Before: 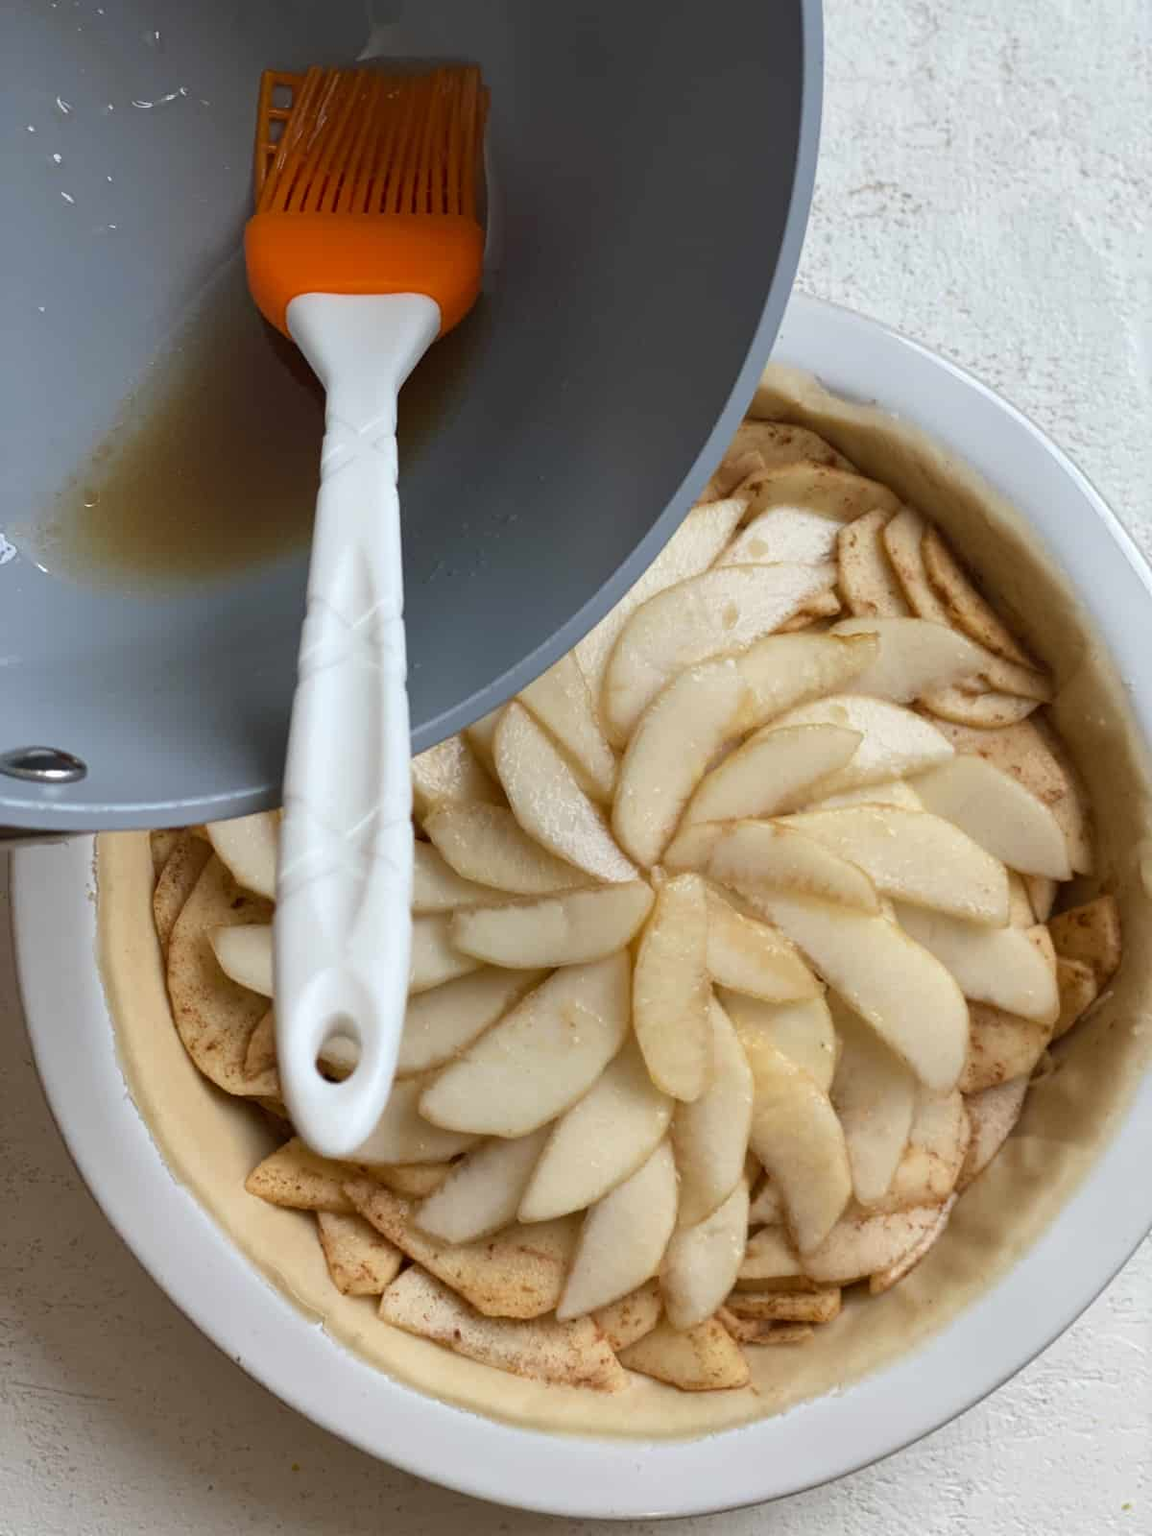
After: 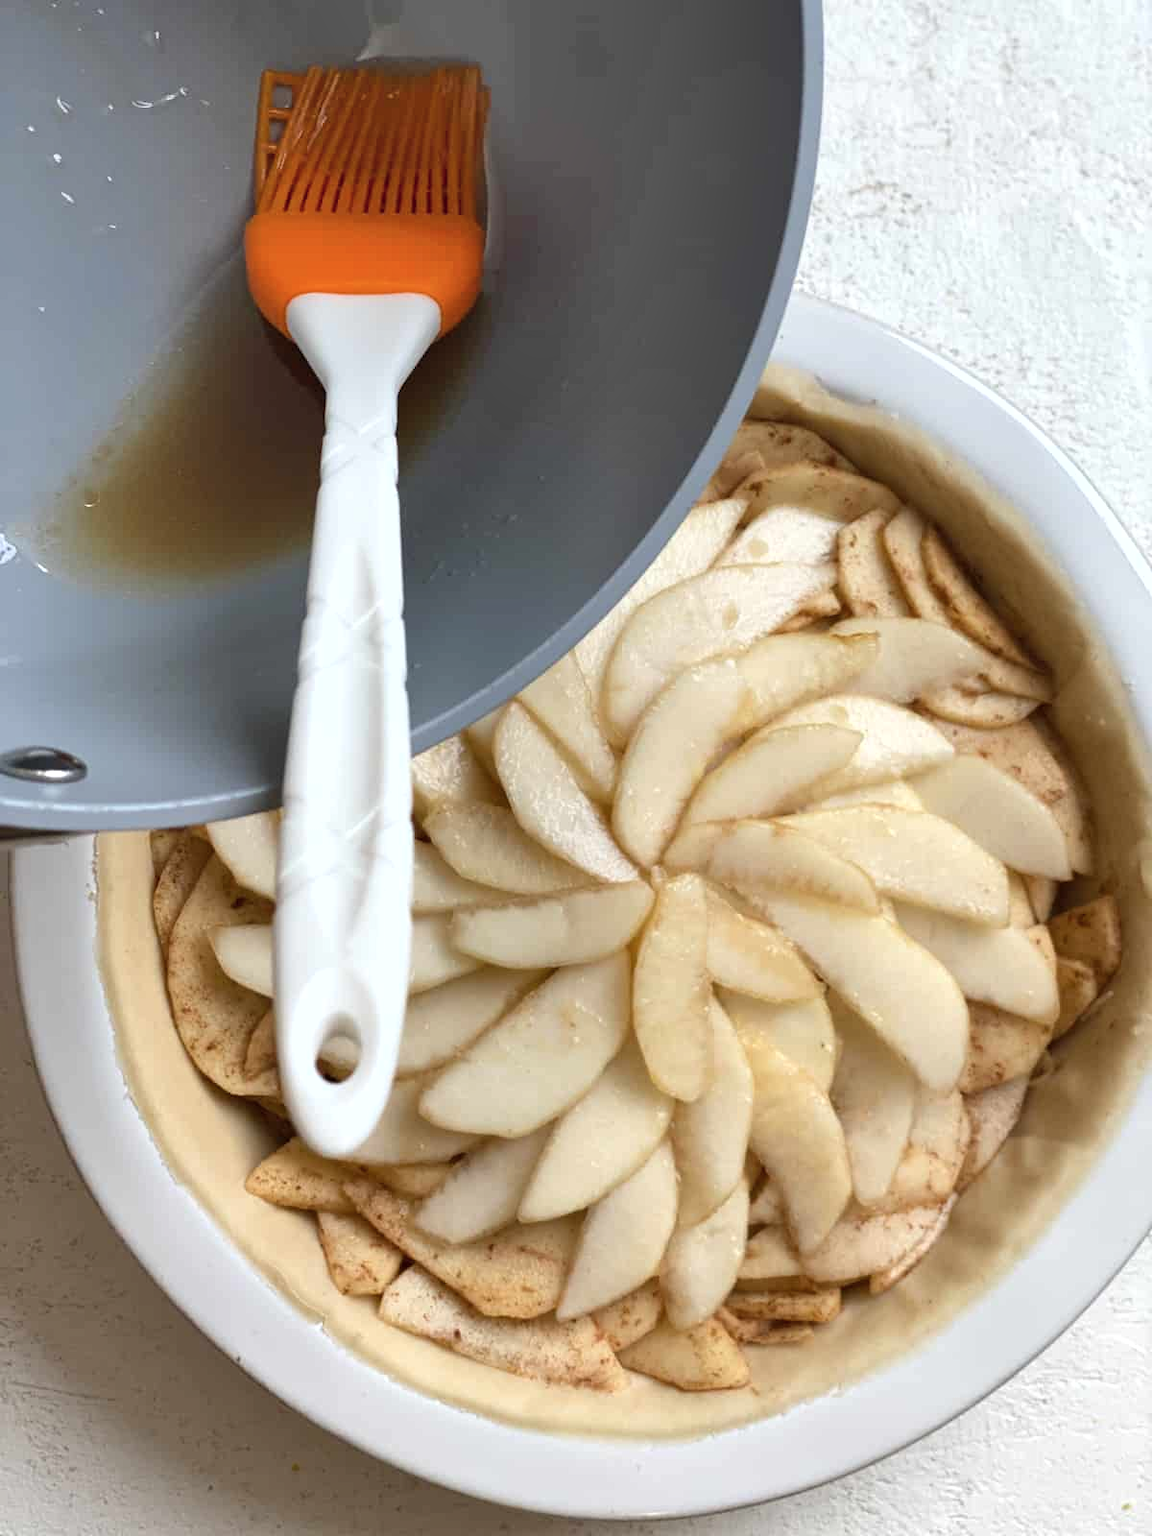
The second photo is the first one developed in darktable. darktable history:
shadows and highlights: radius 111.17, shadows 51.53, white point adjustment 9.09, highlights -3.41, soften with gaussian
